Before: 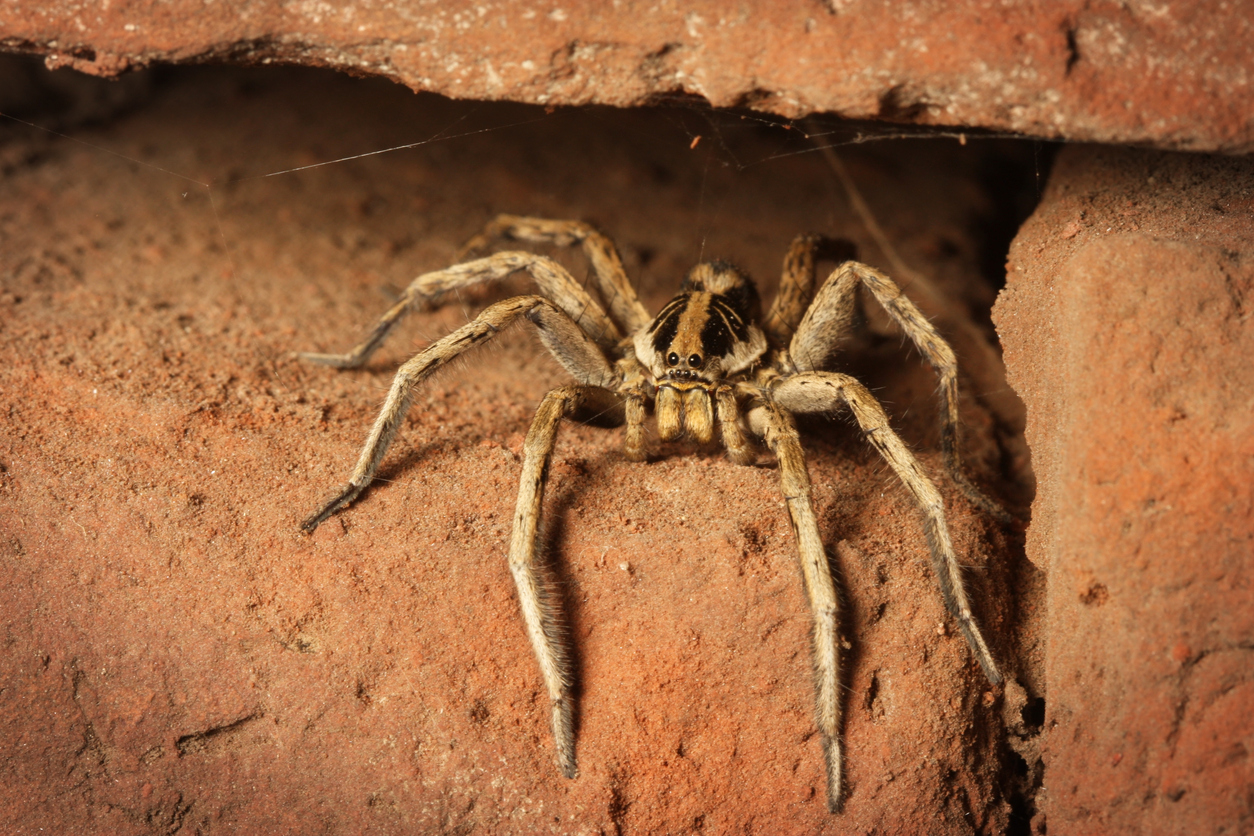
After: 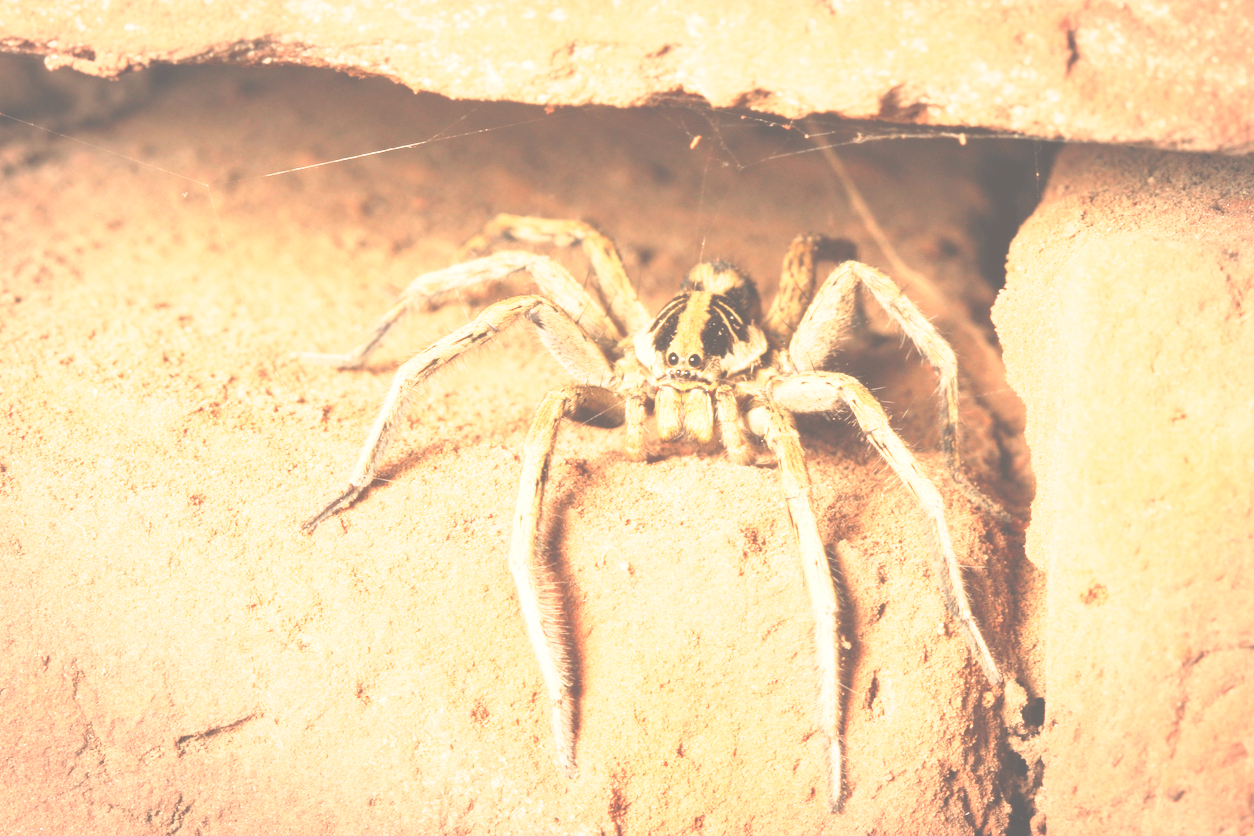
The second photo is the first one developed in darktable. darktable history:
base curve: curves: ch0 [(0, 0) (0.028, 0.03) (0.121, 0.232) (0.46, 0.748) (0.859, 0.968) (1, 1)], preserve colors none
tone curve: curves: ch0 [(0, 0.021) (0.049, 0.044) (0.157, 0.131) (0.359, 0.419) (0.469, 0.544) (0.634, 0.722) (0.839, 0.909) (0.998, 0.978)]; ch1 [(0, 0) (0.437, 0.408) (0.472, 0.47) (0.502, 0.503) (0.527, 0.53) (0.564, 0.573) (0.614, 0.654) (0.669, 0.748) (0.859, 0.899) (1, 1)]; ch2 [(0, 0) (0.33, 0.301) (0.421, 0.443) (0.487, 0.504) (0.502, 0.509) (0.535, 0.537) (0.565, 0.595) (0.608, 0.667) (1, 1)], color space Lab, linked channels, preserve colors none
exposure: black level correction -0.023, exposure 1.397 EV, compensate highlight preservation false
